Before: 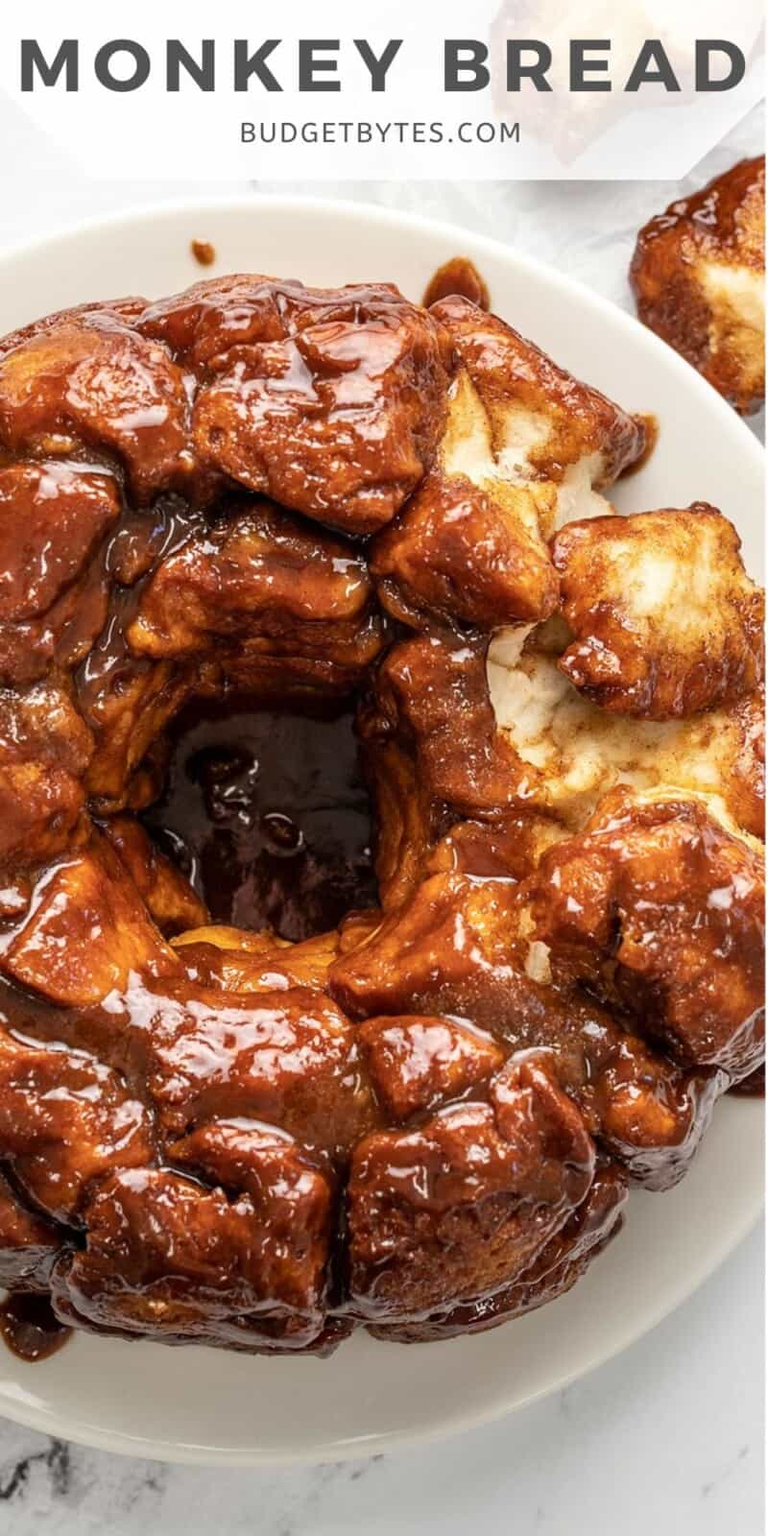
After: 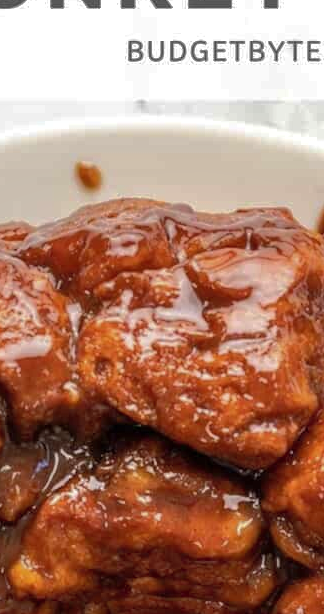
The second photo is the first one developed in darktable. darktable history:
crop: left 15.487%, top 5.458%, right 43.925%, bottom 56.13%
shadows and highlights: shadows 39.57, highlights -60.01
tone equalizer: edges refinement/feathering 500, mask exposure compensation -1.57 EV, preserve details no
